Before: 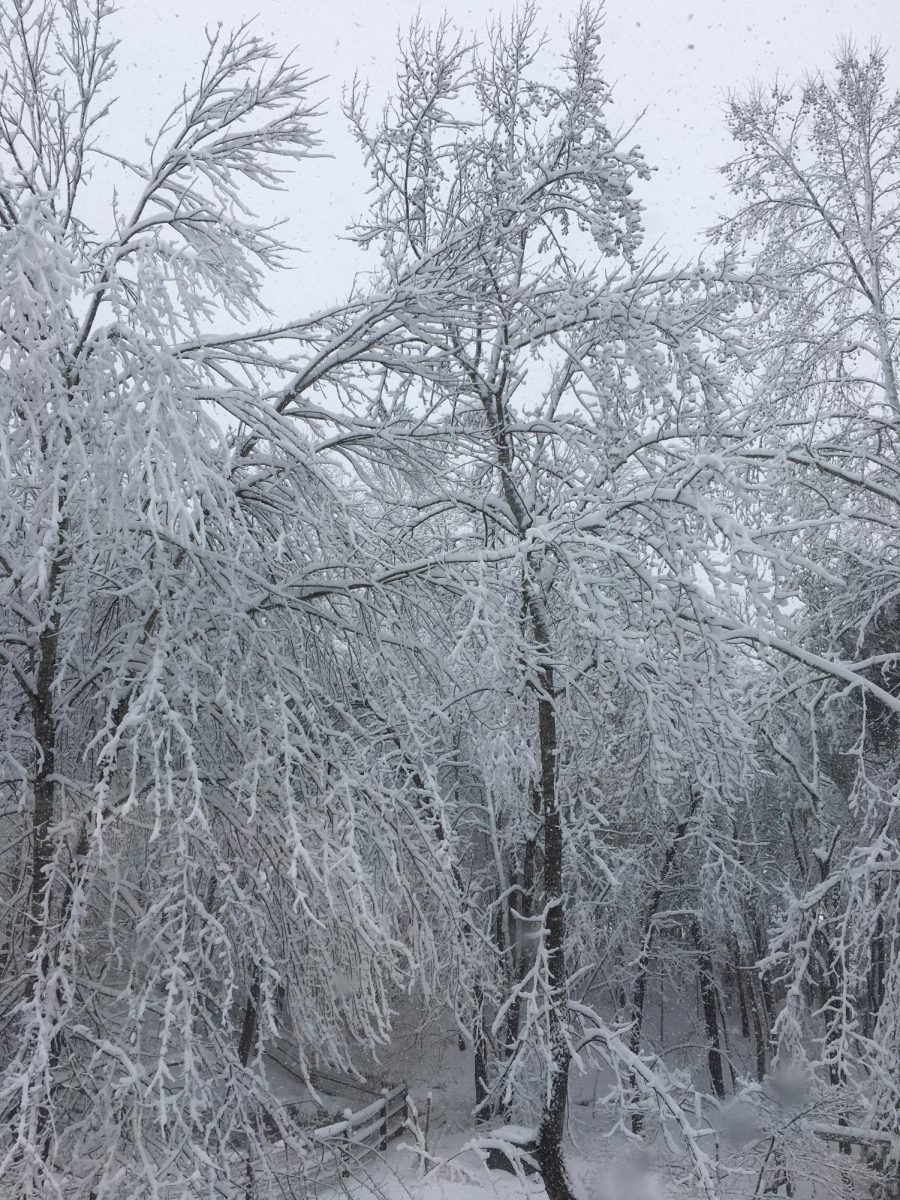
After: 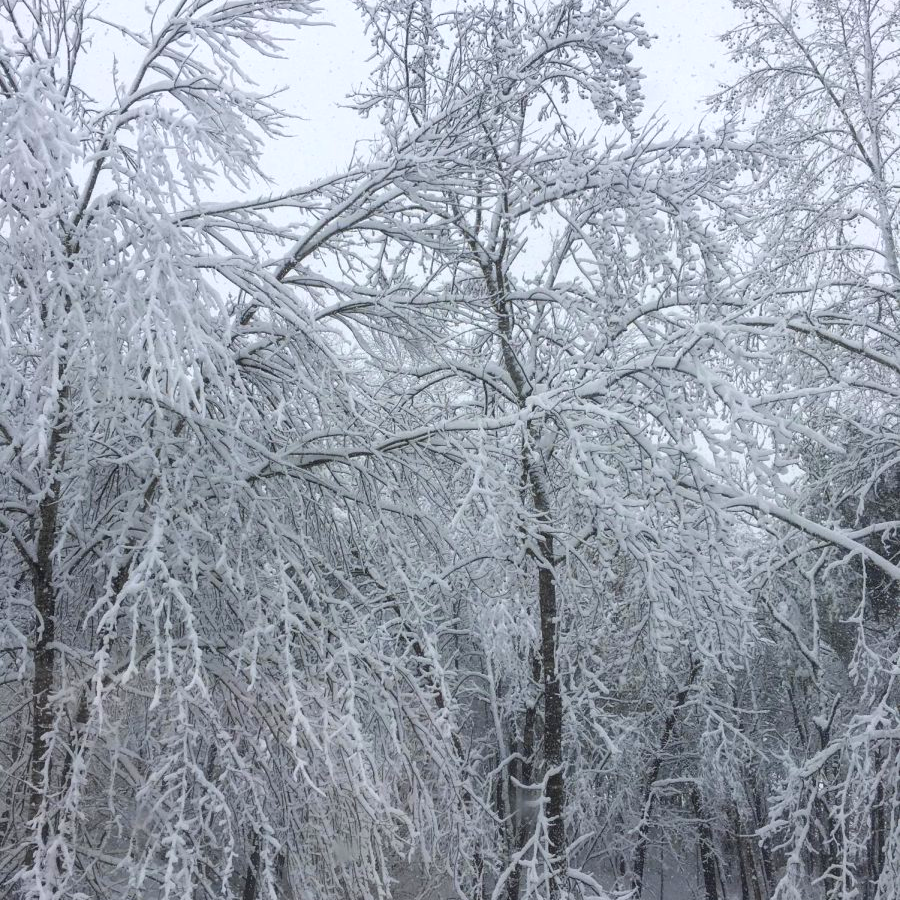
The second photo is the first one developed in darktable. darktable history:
local contrast: detail 110%
crop: top 11.038%, bottom 13.962%
color balance rgb: linear chroma grading › global chroma 15%, perceptual saturation grading › global saturation 30%
base curve: curves: ch0 [(0, 0) (0.472, 0.508) (1, 1)]
color zones: curves: ch0 [(0, 0.5) (0.125, 0.4) (0.25, 0.5) (0.375, 0.4) (0.5, 0.4) (0.625, 0.6) (0.75, 0.6) (0.875, 0.5)]; ch1 [(0, 0.35) (0.125, 0.45) (0.25, 0.35) (0.375, 0.35) (0.5, 0.35) (0.625, 0.35) (0.75, 0.45) (0.875, 0.35)]; ch2 [(0, 0.6) (0.125, 0.5) (0.25, 0.5) (0.375, 0.6) (0.5, 0.6) (0.625, 0.5) (0.75, 0.5) (0.875, 0.5)]
